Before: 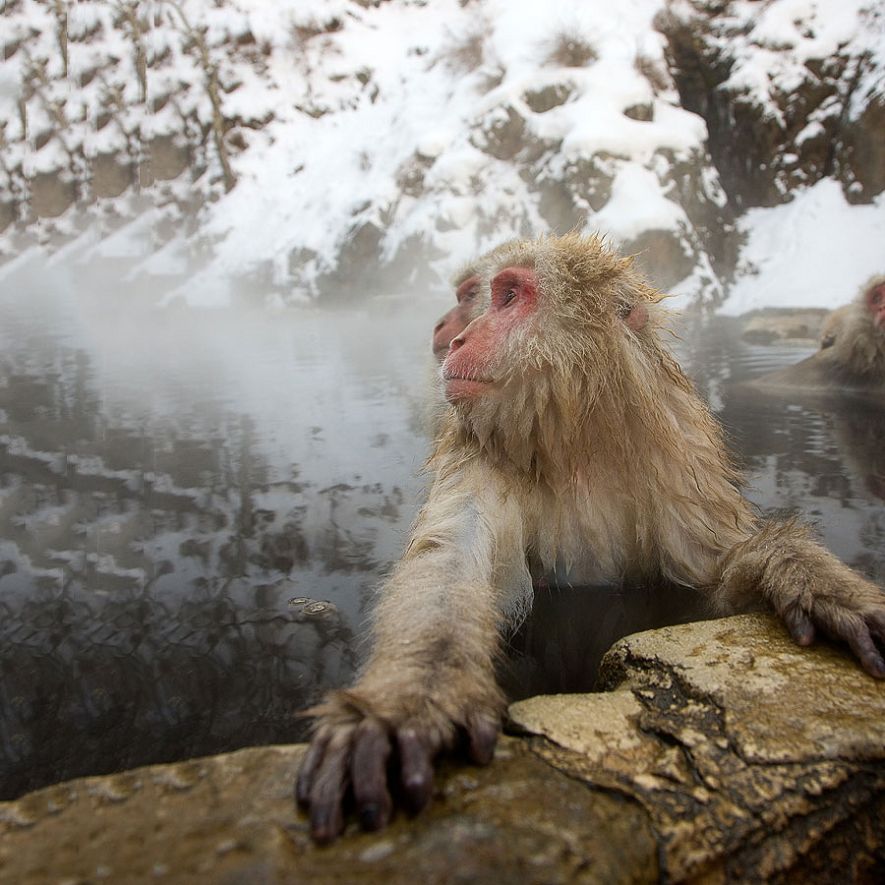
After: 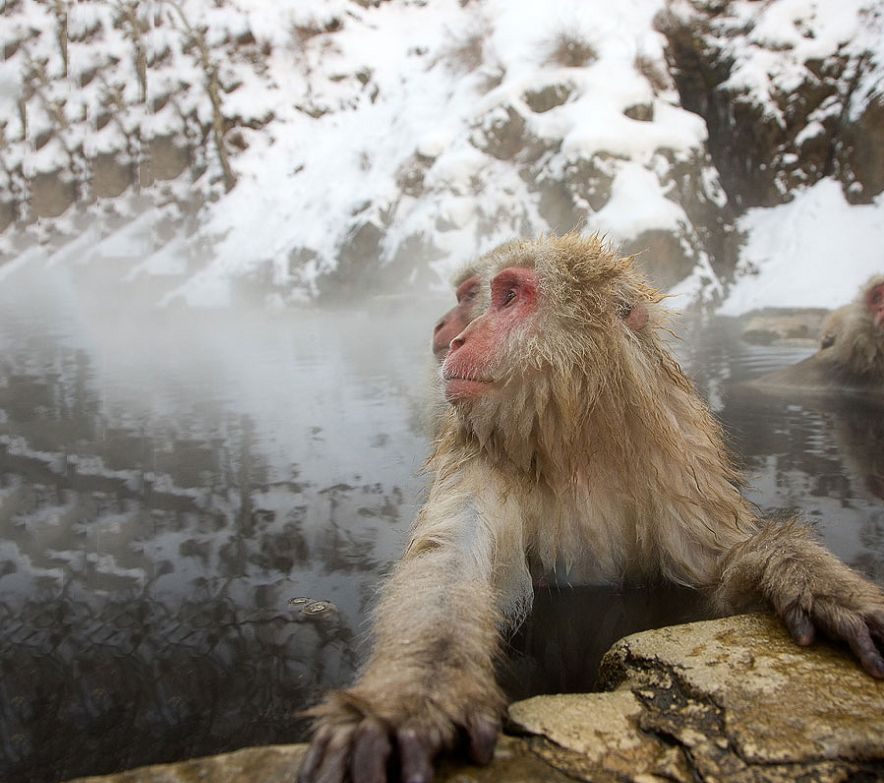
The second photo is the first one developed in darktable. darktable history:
crop and rotate: top 0%, bottom 11.449%
